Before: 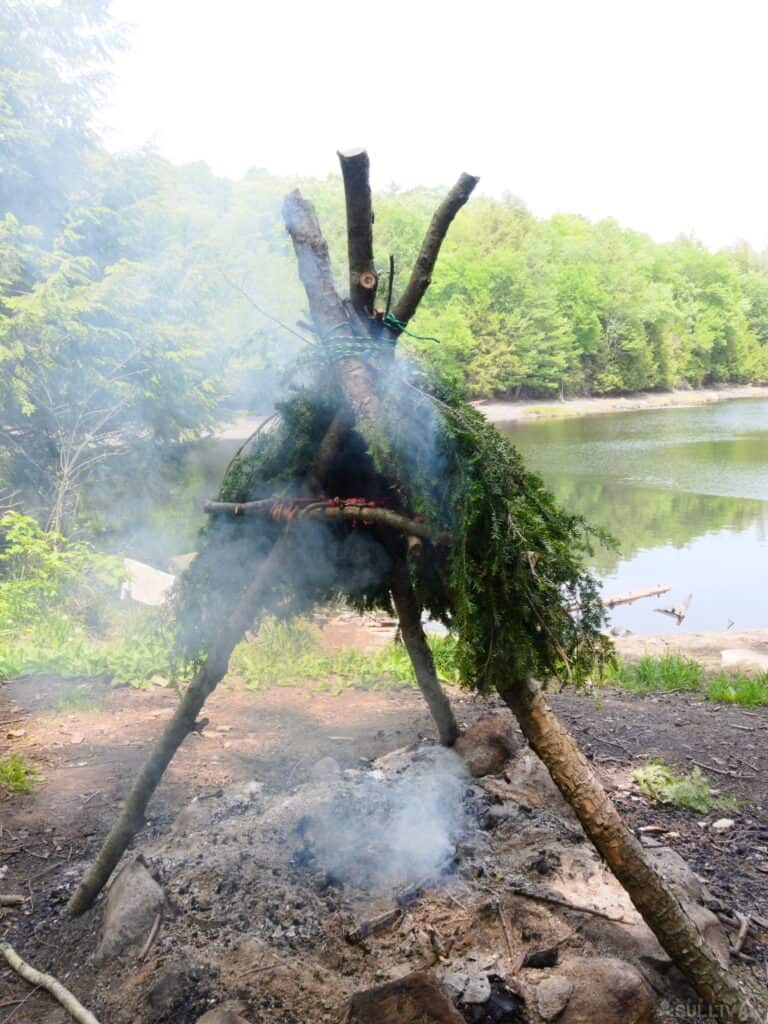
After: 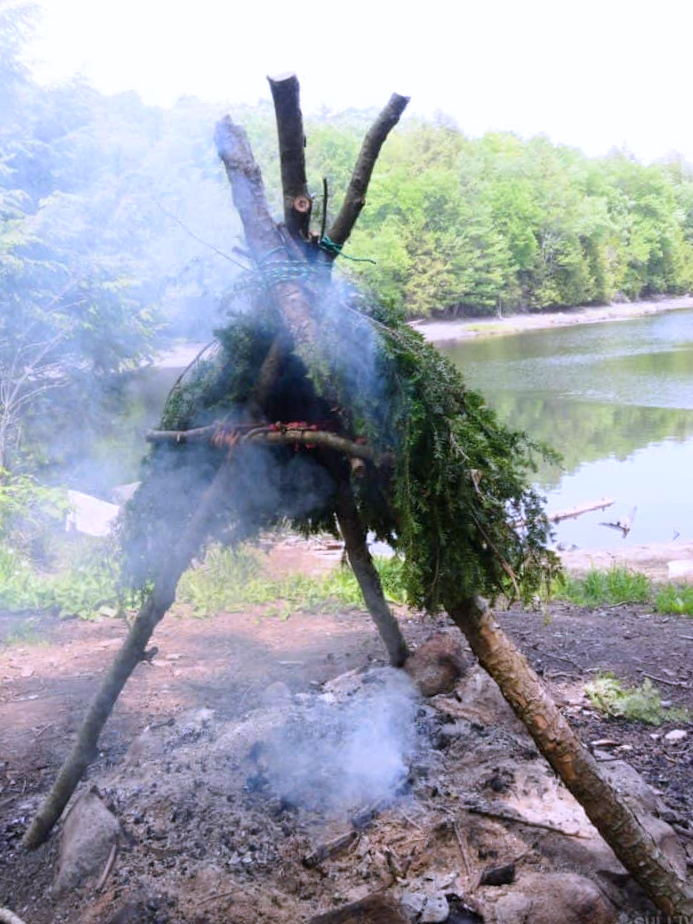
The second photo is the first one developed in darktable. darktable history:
crop and rotate: angle 1.96°, left 5.673%, top 5.673%
color calibration: output R [1.063, -0.012, -0.003, 0], output B [-0.079, 0.047, 1, 0], illuminant custom, x 0.389, y 0.387, temperature 3838.64 K
